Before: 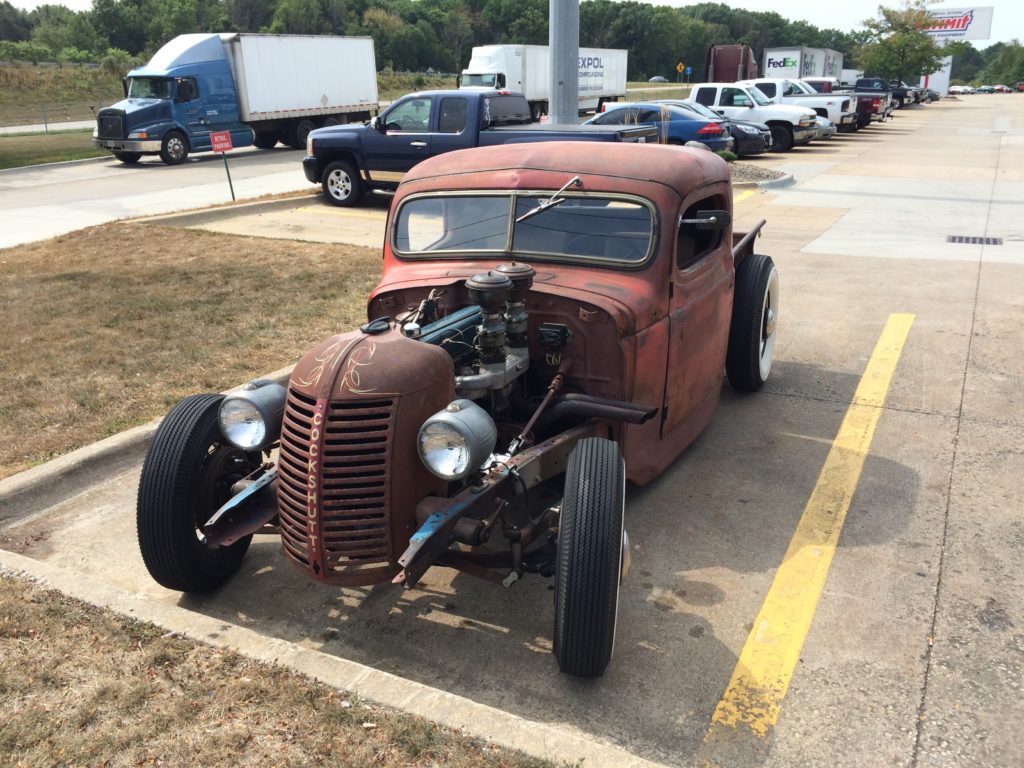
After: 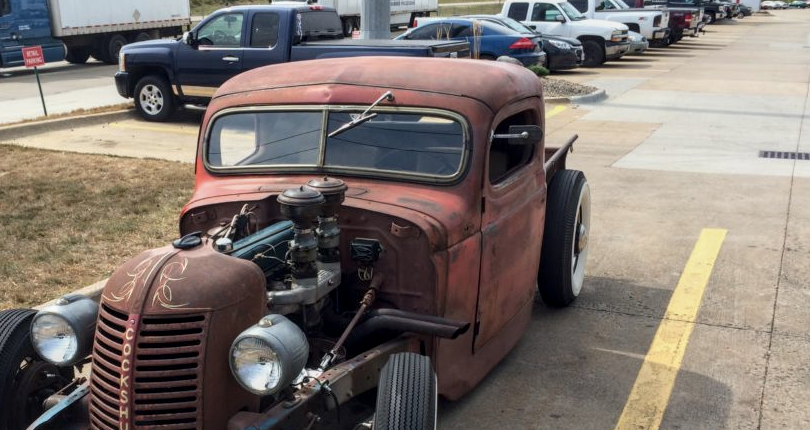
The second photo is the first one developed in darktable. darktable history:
local contrast: detail 130%
crop: left 18.393%, top 11.118%, right 2.489%, bottom 32.851%
exposure: exposure -0.24 EV, compensate exposure bias true, compensate highlight preservation false
